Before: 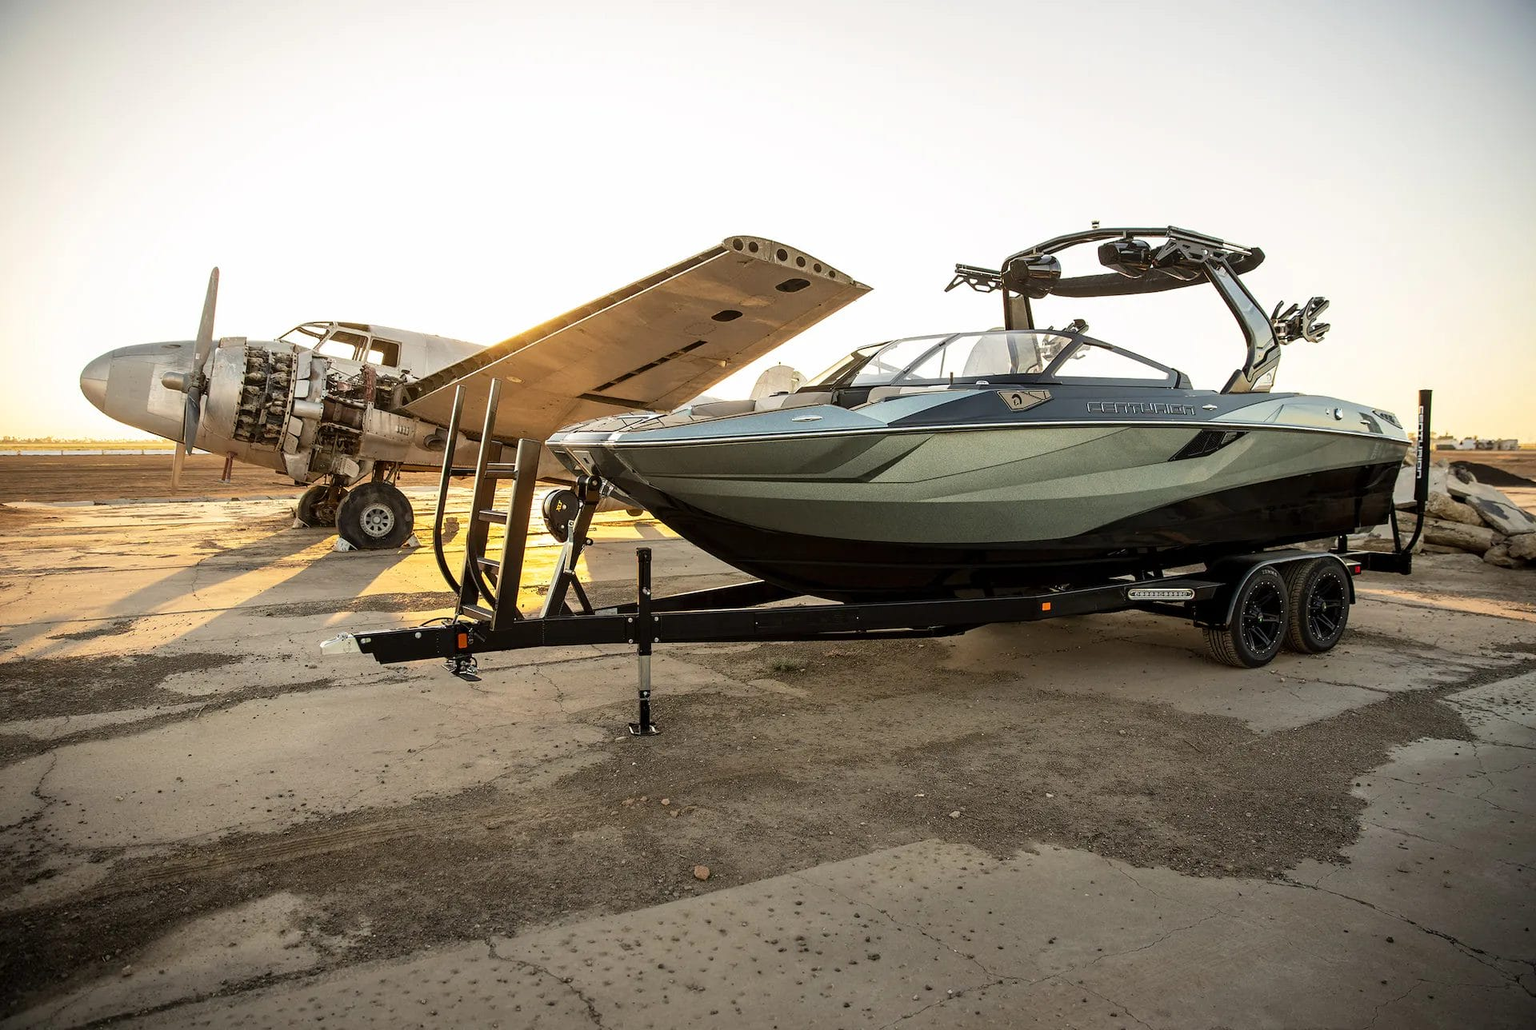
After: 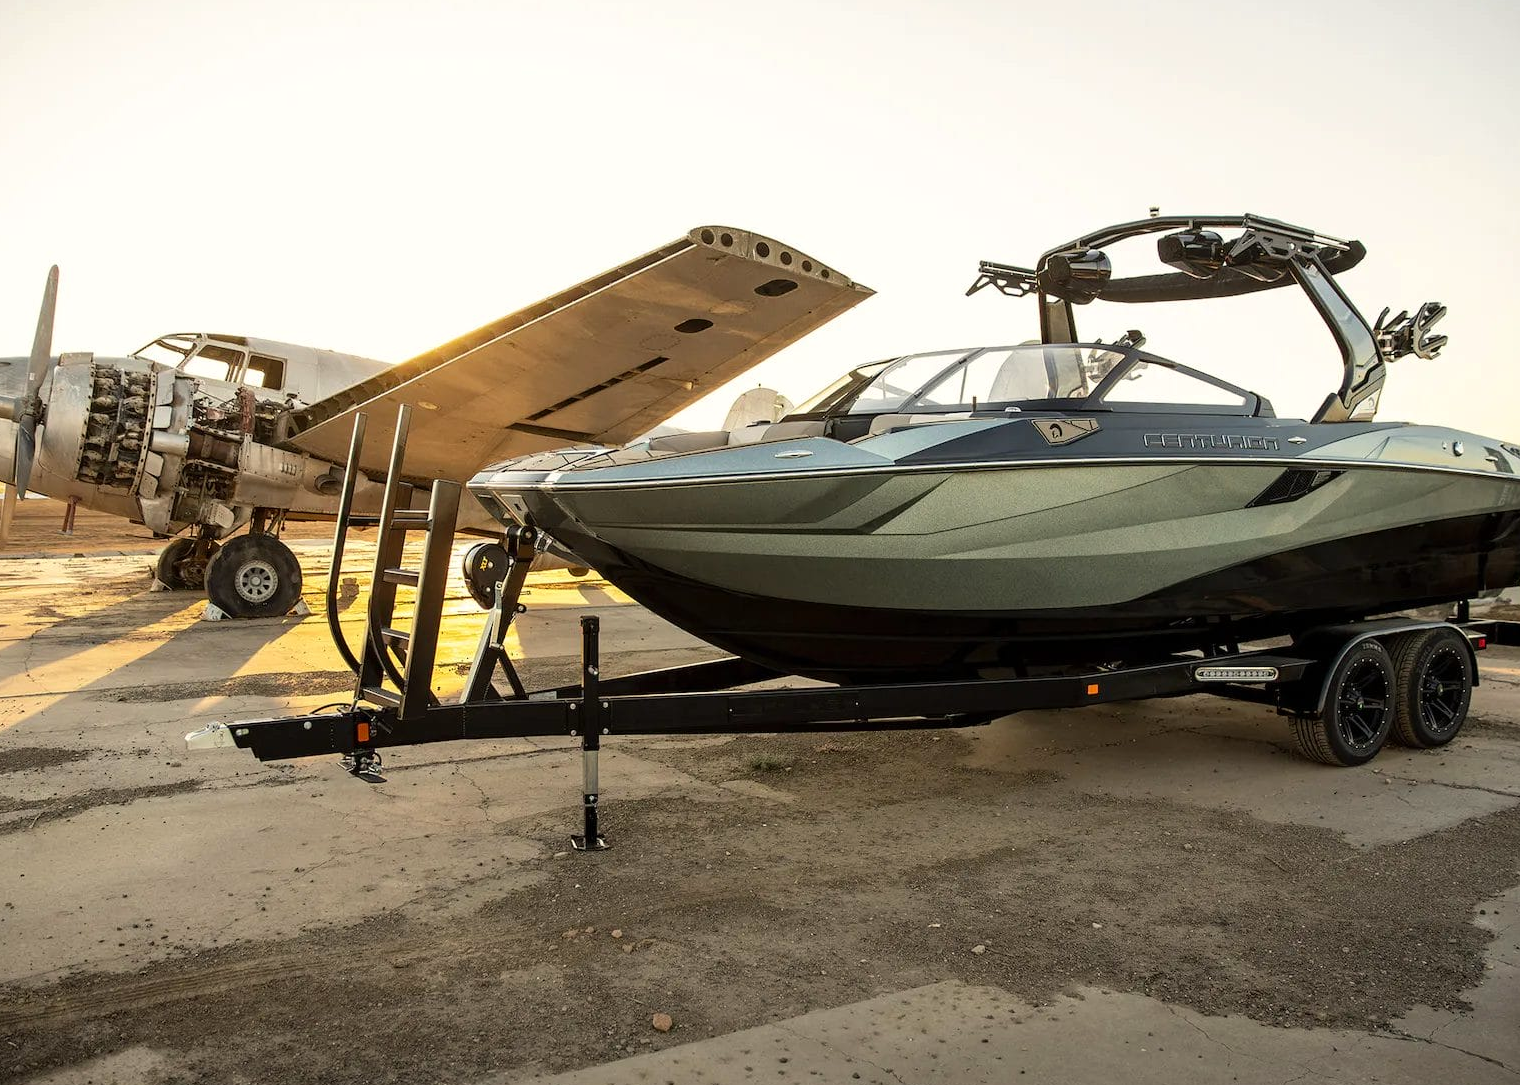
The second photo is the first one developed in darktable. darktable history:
crop: left 11.225%, top 5.381%, right 9.565%, bottom 10.314%
color correction: highlights b* 3
